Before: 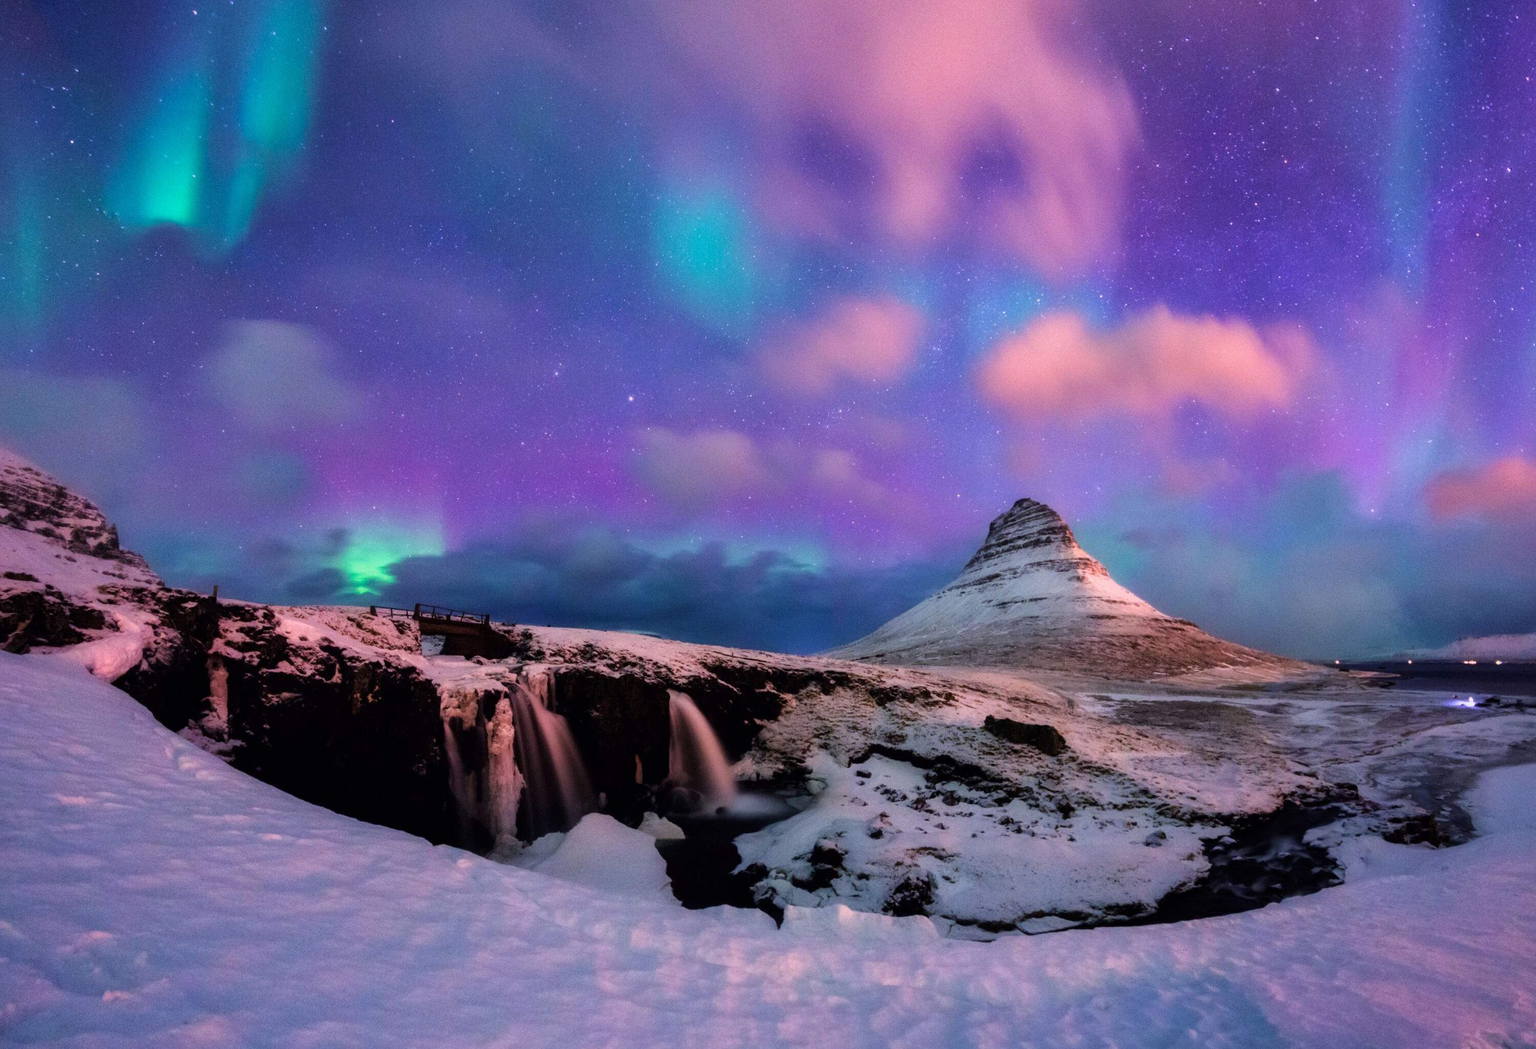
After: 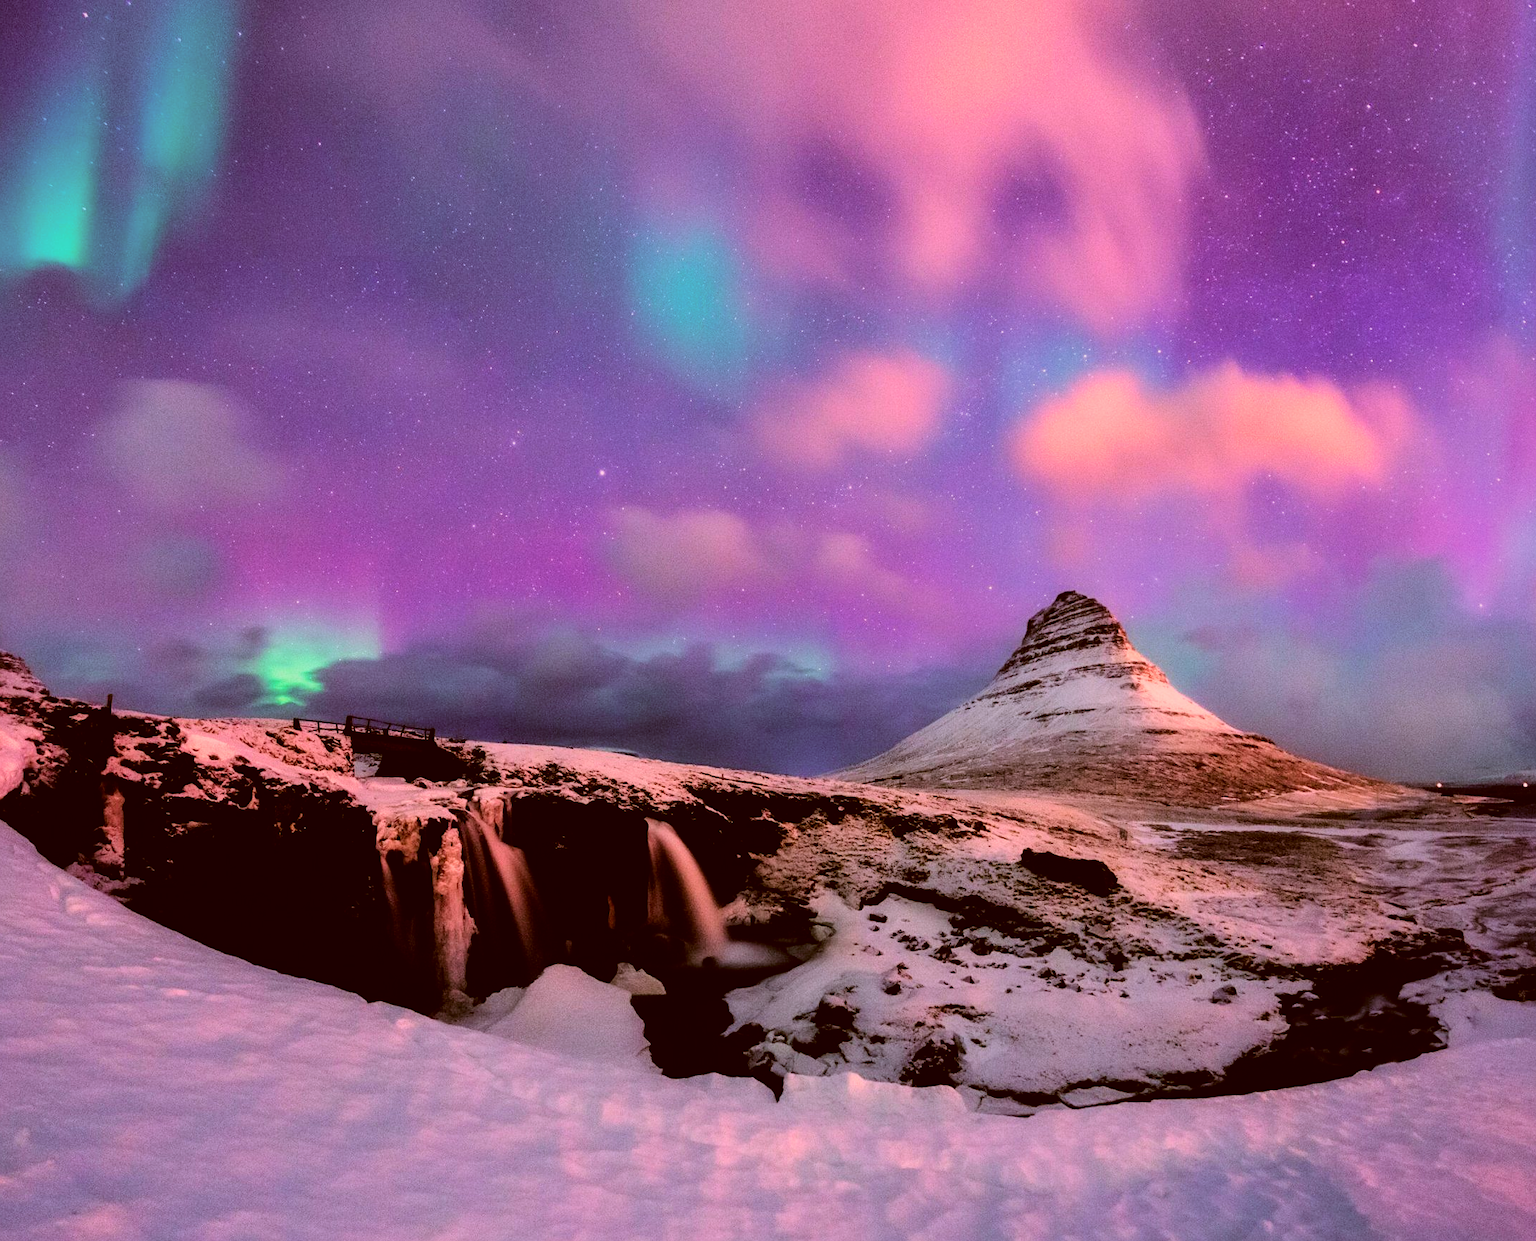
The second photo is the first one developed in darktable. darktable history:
crop: left 8.026%, right 7.374%
color correction: highlights a* -5.3, highlights b* 9.8, shadows a* 9.8, shadows b* 24.26
filmic rgb: hardness 4.17, contrast 1.364, color science v6 (2022)
white balance: red 1.188, blue 1.11
sharpen: amount 0.2
